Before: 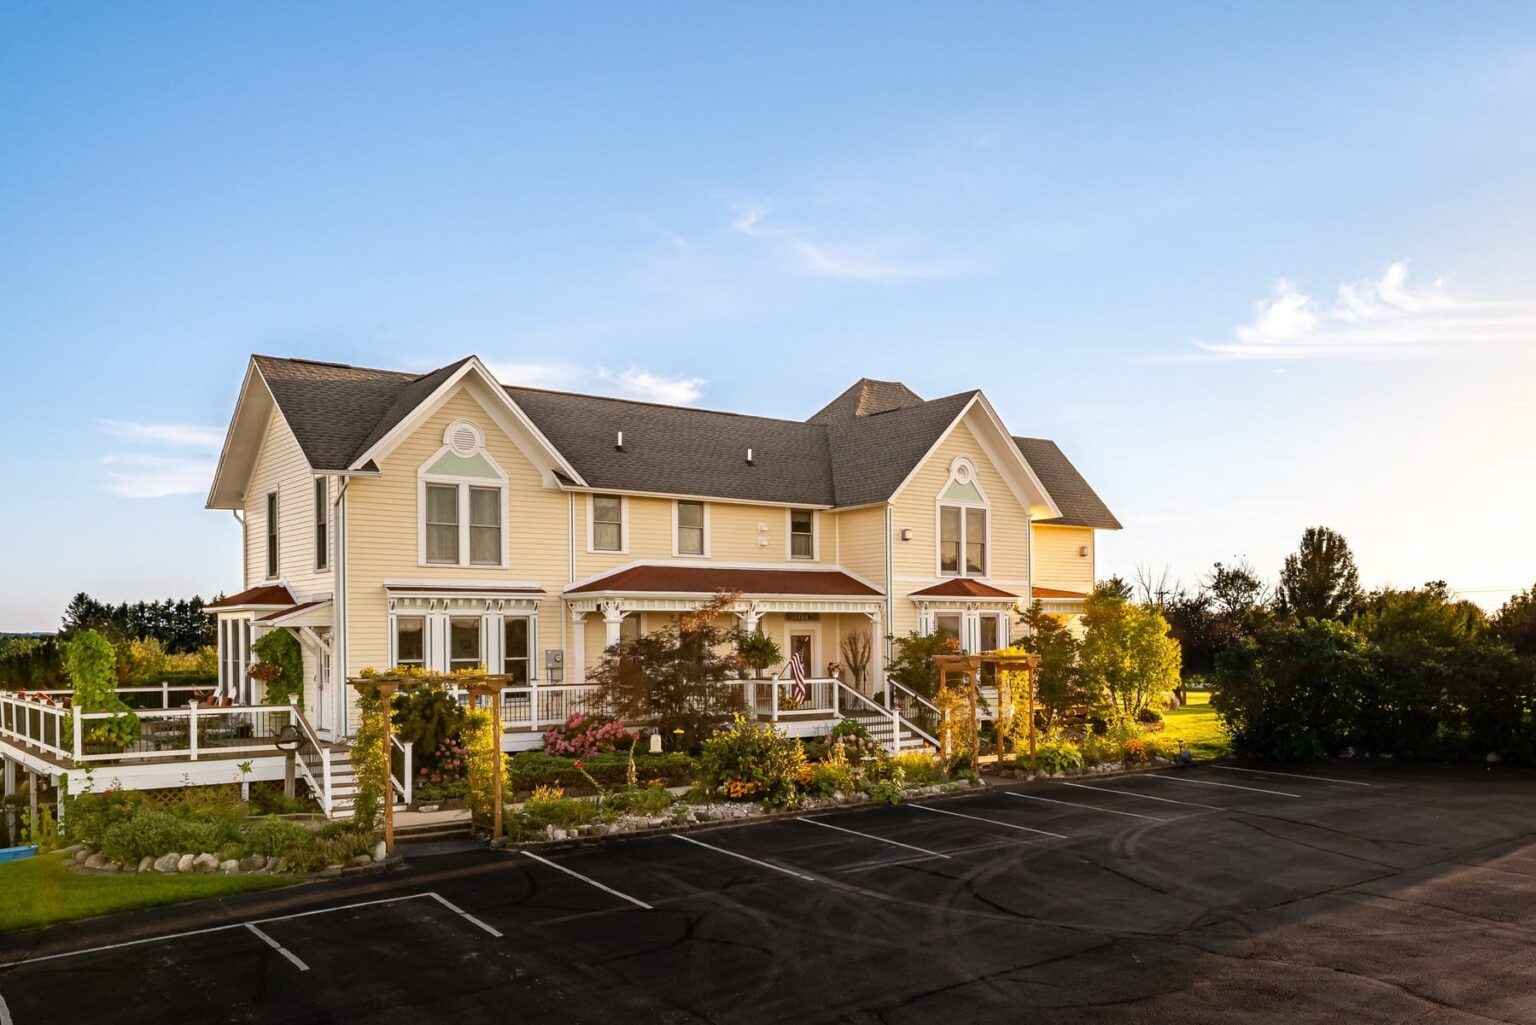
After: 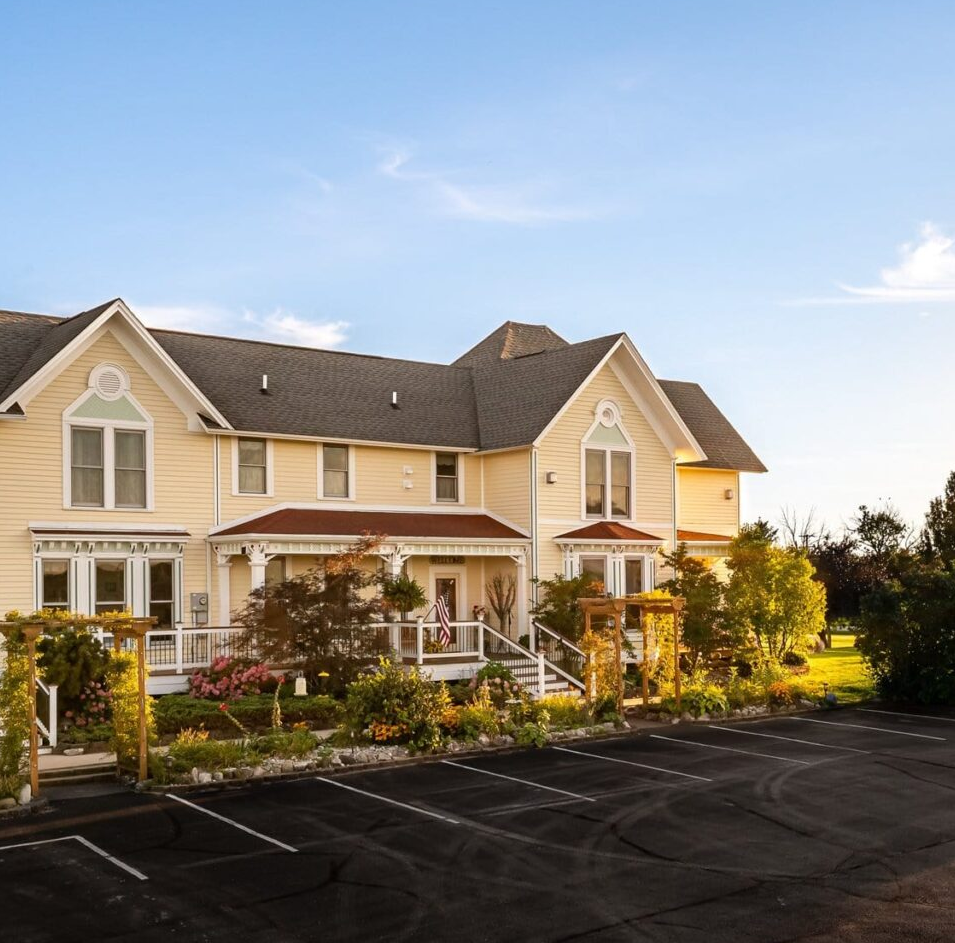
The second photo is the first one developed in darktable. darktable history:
crop and rotate: left 23.12%, top 5.647%, right 14.649%, bottom 2.272%
